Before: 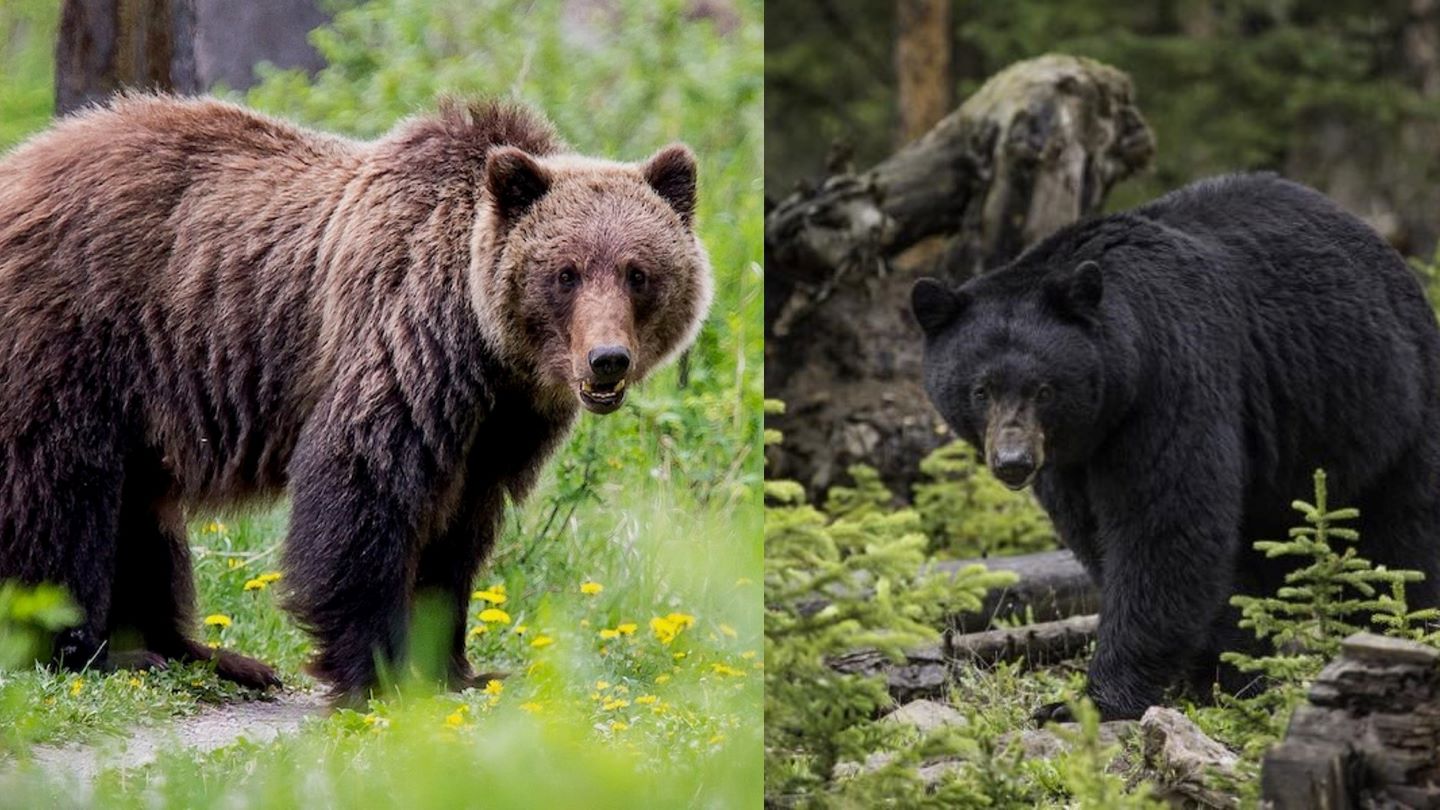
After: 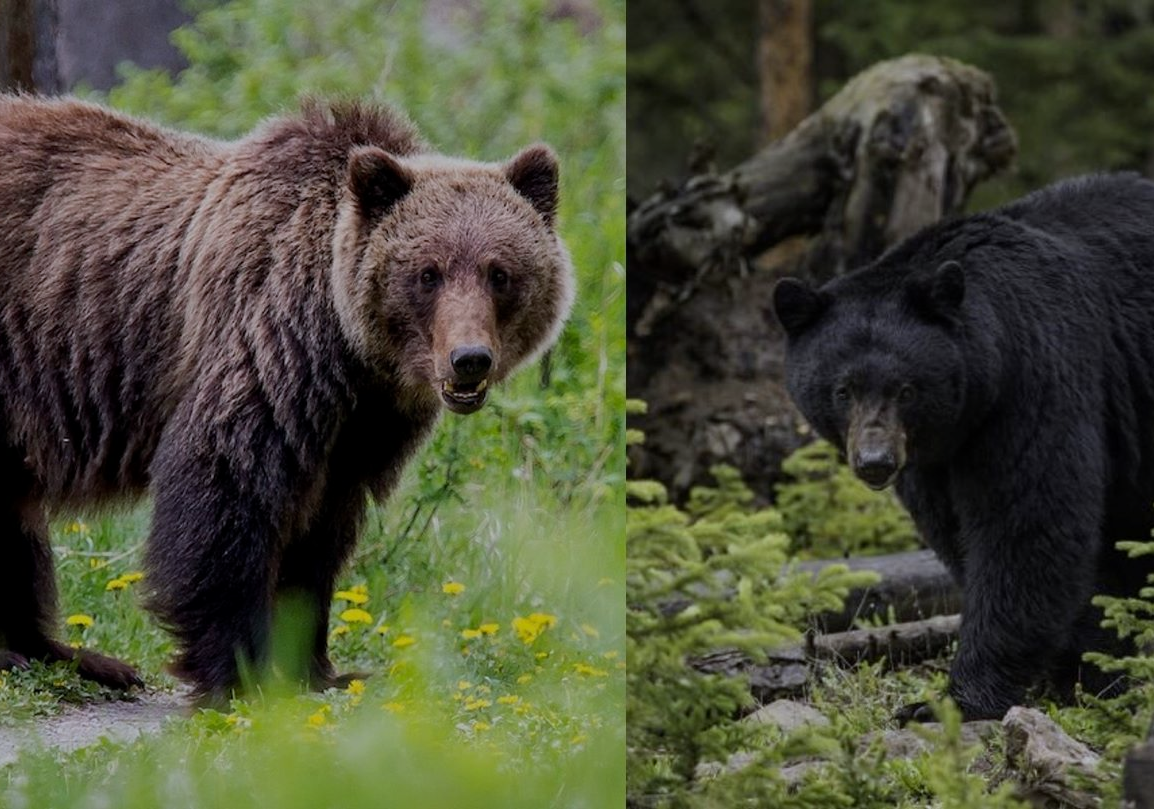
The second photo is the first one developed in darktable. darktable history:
exposure: black level correction 0, exposure -0.766 EV, compensate highlight preservation false
white balance: red 0.98, blue 1.034
crop and rotate: left 9.597%, right 10.195%
